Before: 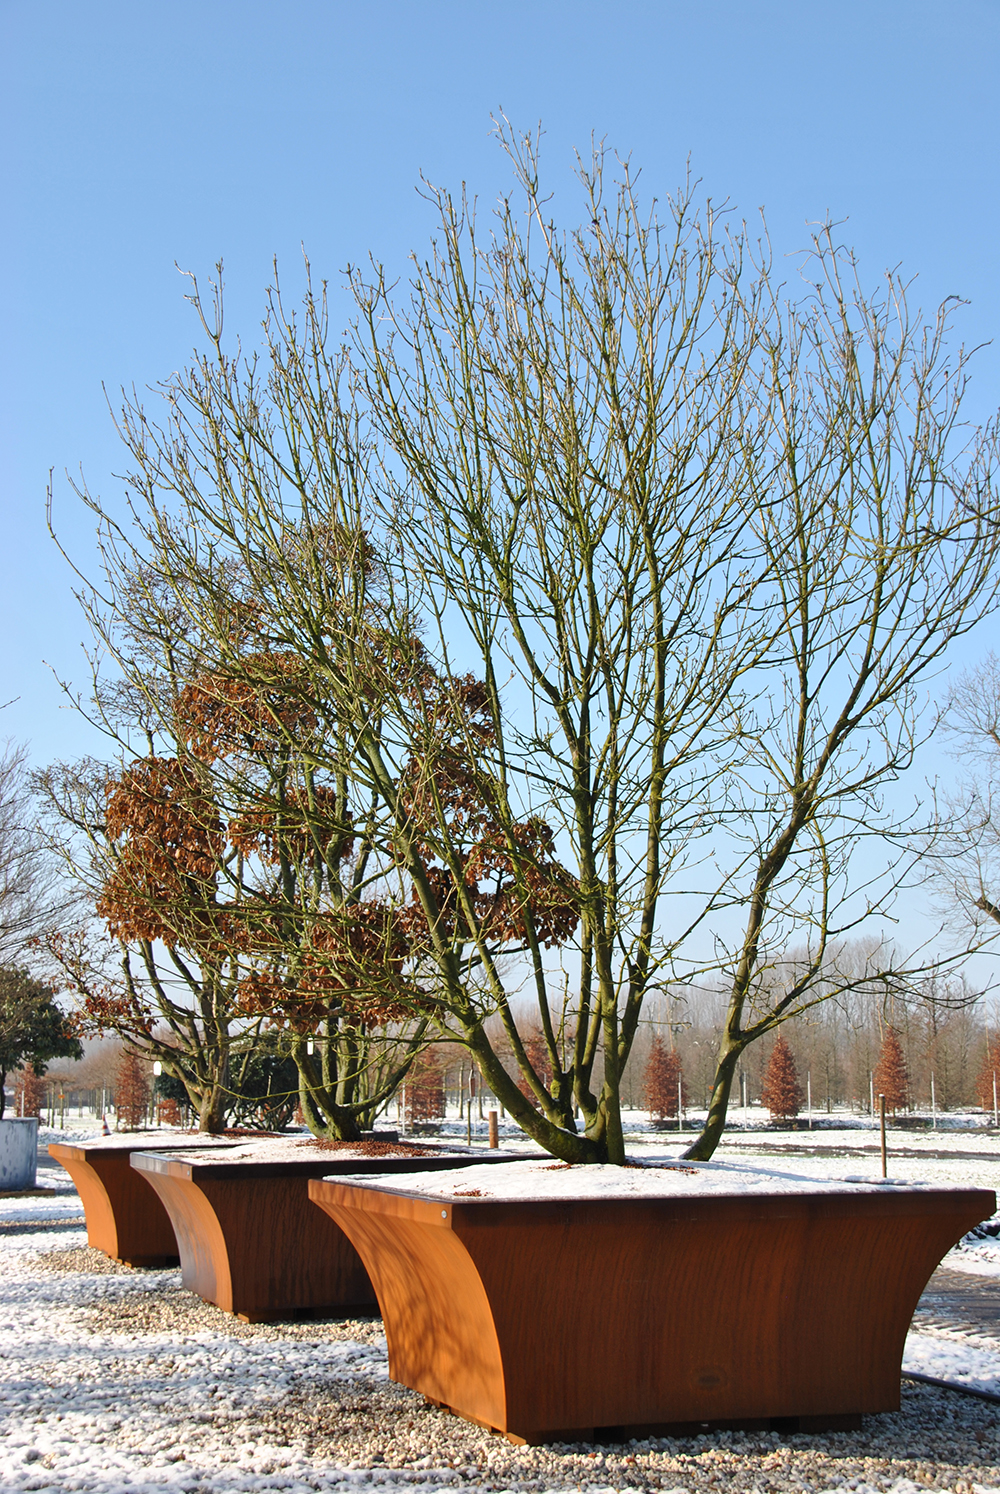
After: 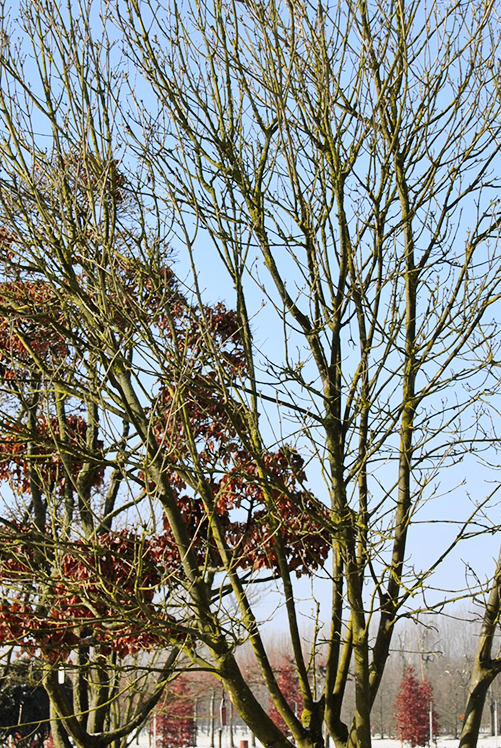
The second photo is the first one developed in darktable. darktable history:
tone curve: curves: ch0 [(0, 0) (0.087, 0.054) (0.281, 0.245) (0.506, 0.526) (0.8, 0.824) (0.994, 0.955)]; ch1 [(0, 0) (0.27, 0.195) (0.406, 0.435) (0.452, 0.474) (0.495, 0.5) (0.514, 0.508) (0.563, 0.584) (0.654, 0.689) (1, 1)]; ch2 [(0, 0) (0.269, 0.299) (0.459, 0.441) (0.498, 0.499) (0.523, 0.52) (0.551, 0.549) (0.633, 0.625) (0.659, 0.681) (0.718, 0.764) (1, 1)], color space Lab, independent channels, preserve colors none
crop: left 24.974%, top 24.839%, right 24.864%, bottom 25.042%
